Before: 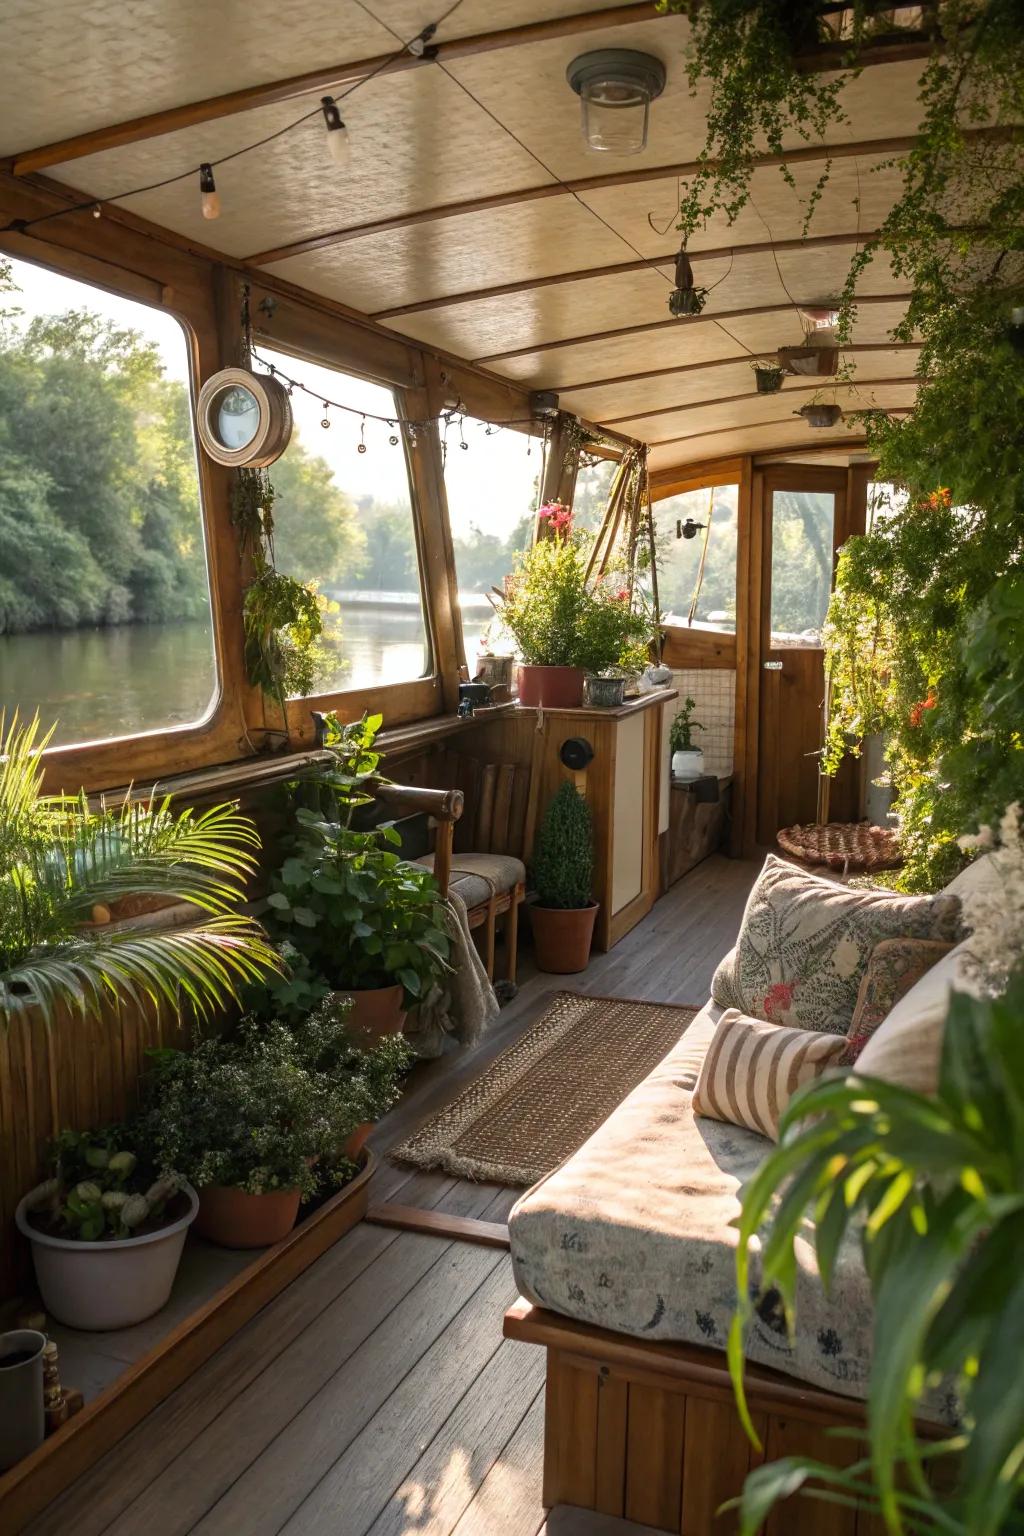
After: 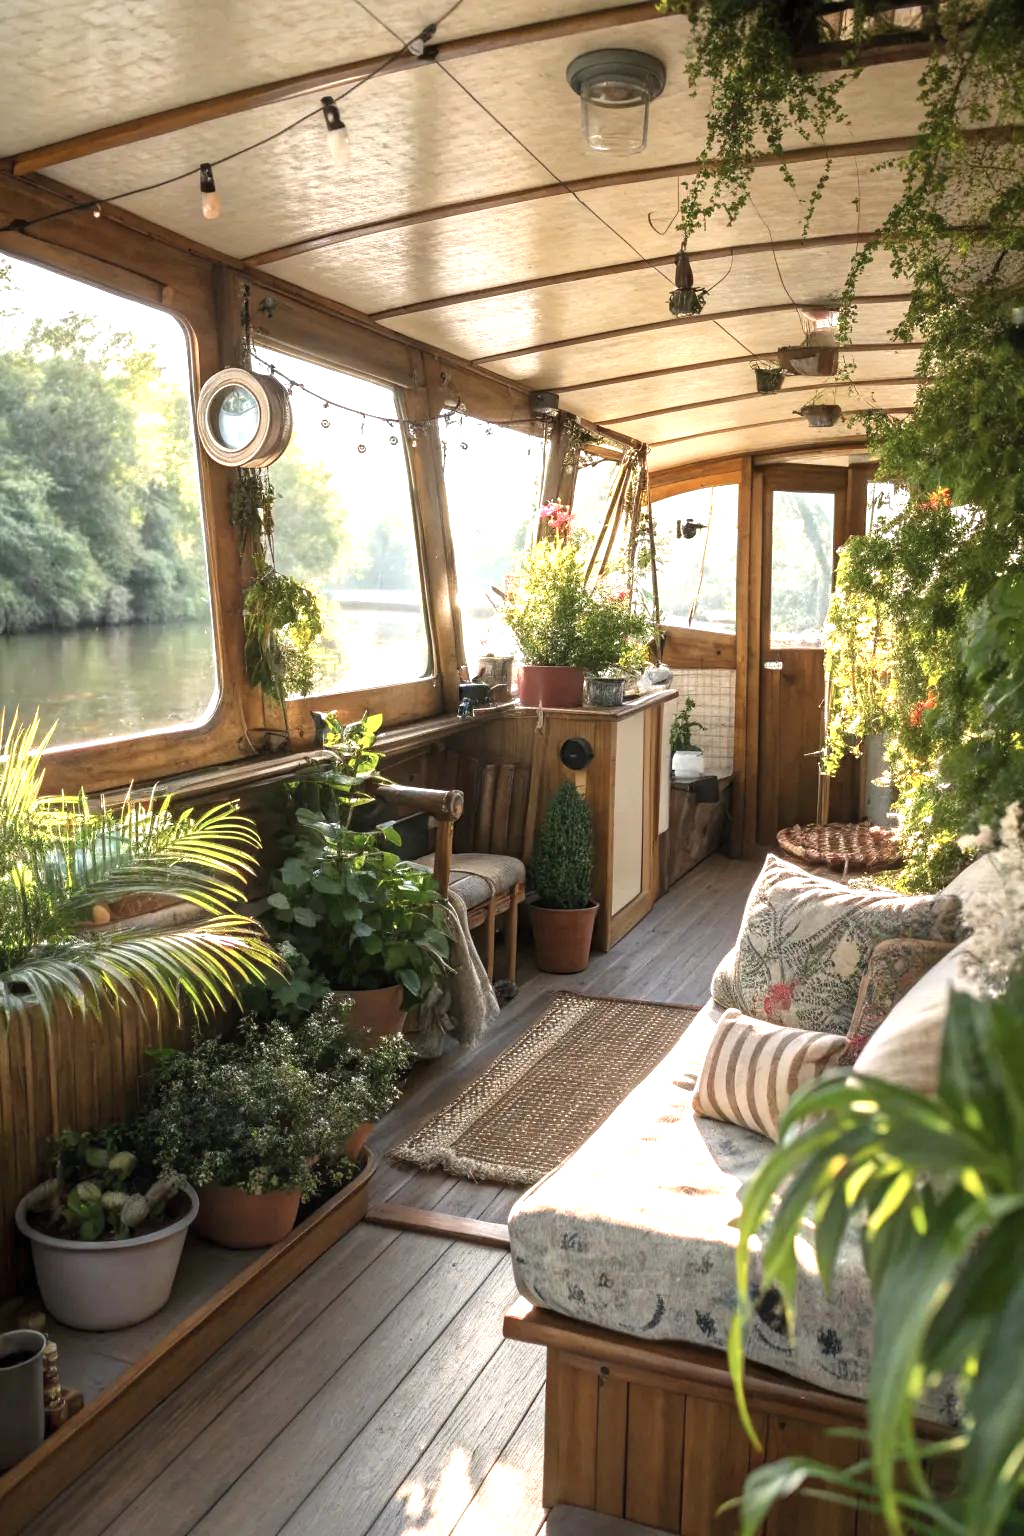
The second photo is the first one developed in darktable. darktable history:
color correction: saturation 0.8
levels: mode automatic, black 0.023%, white 99.97%, levels [0.062, 0.494, 0.925]
exposure: exposure 1 EV, compensate highlight preservation false
